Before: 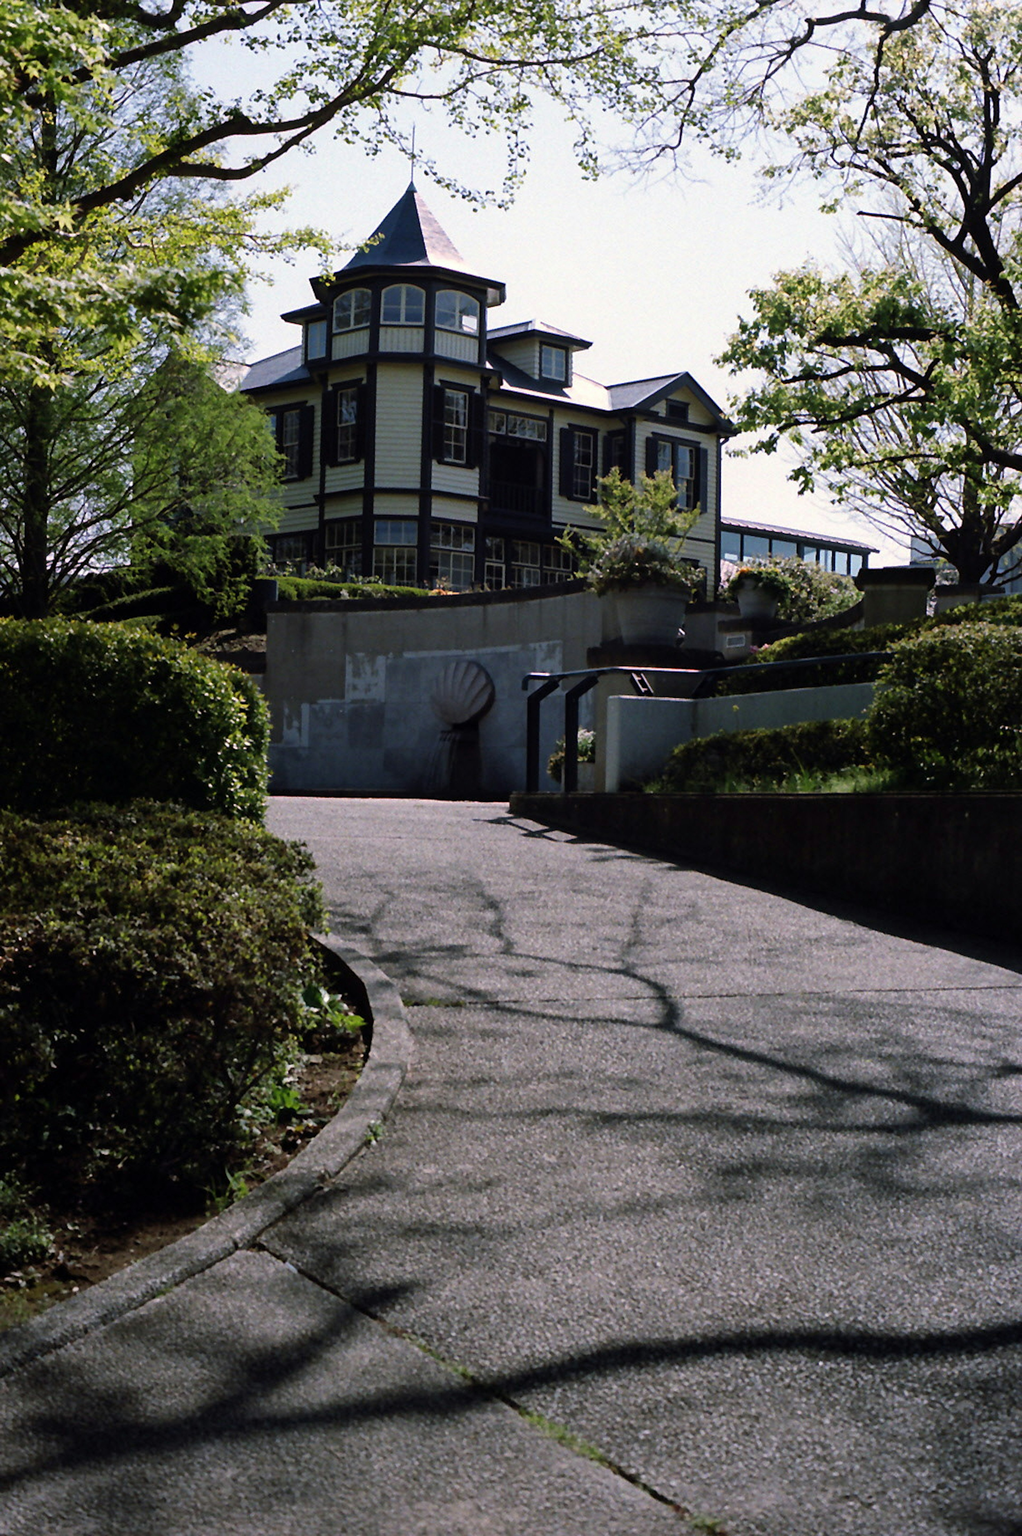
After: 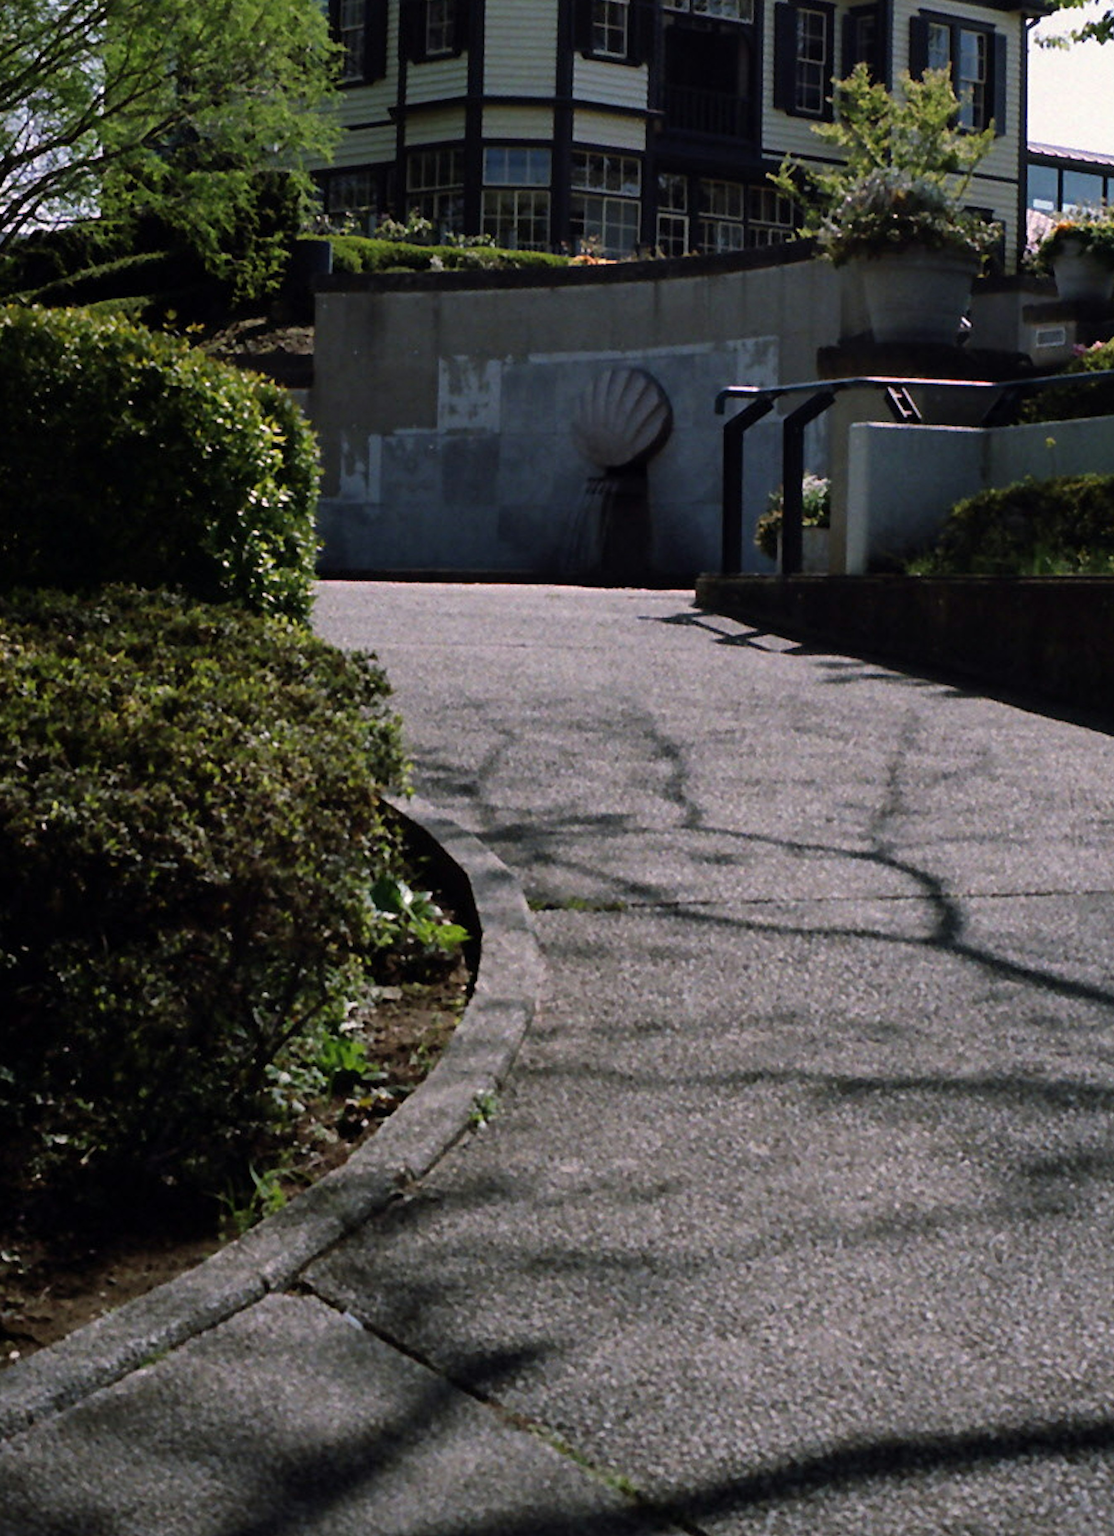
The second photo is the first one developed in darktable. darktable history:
crop: left 6.526%, top 27.788%, right 24.007%, bottom 8.518%
